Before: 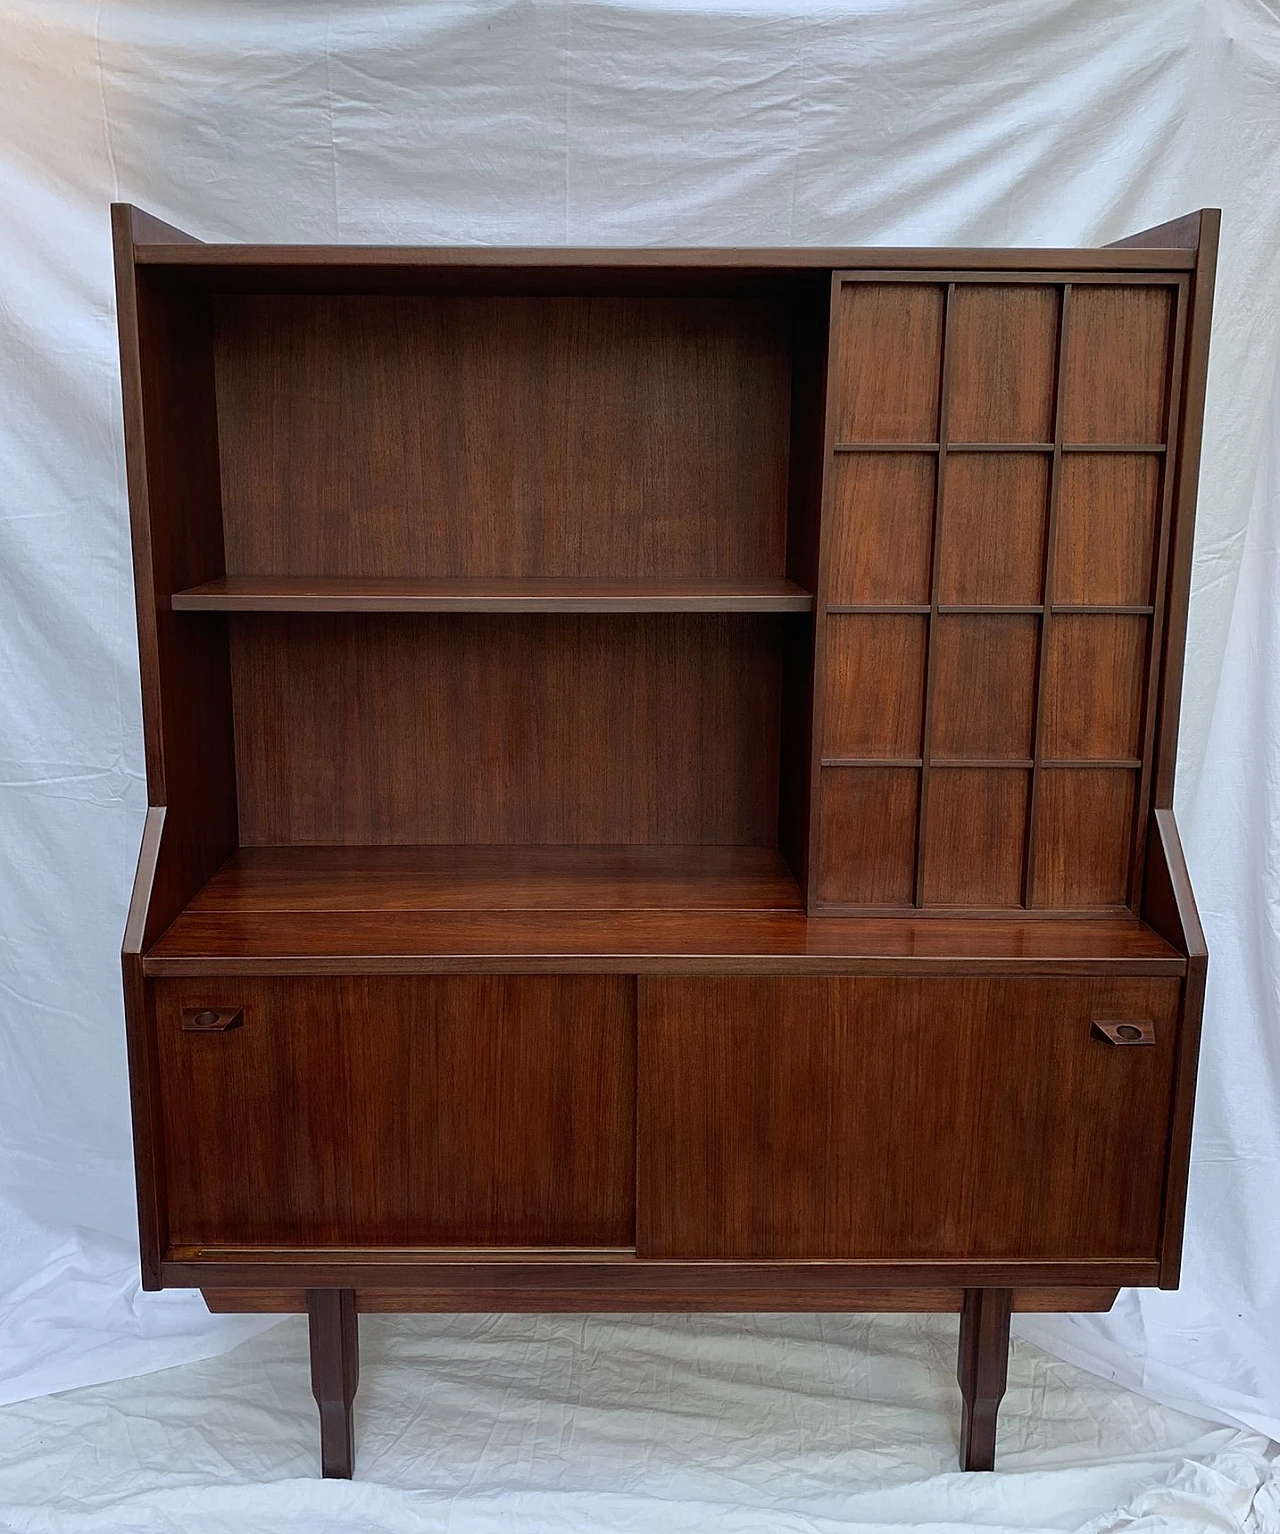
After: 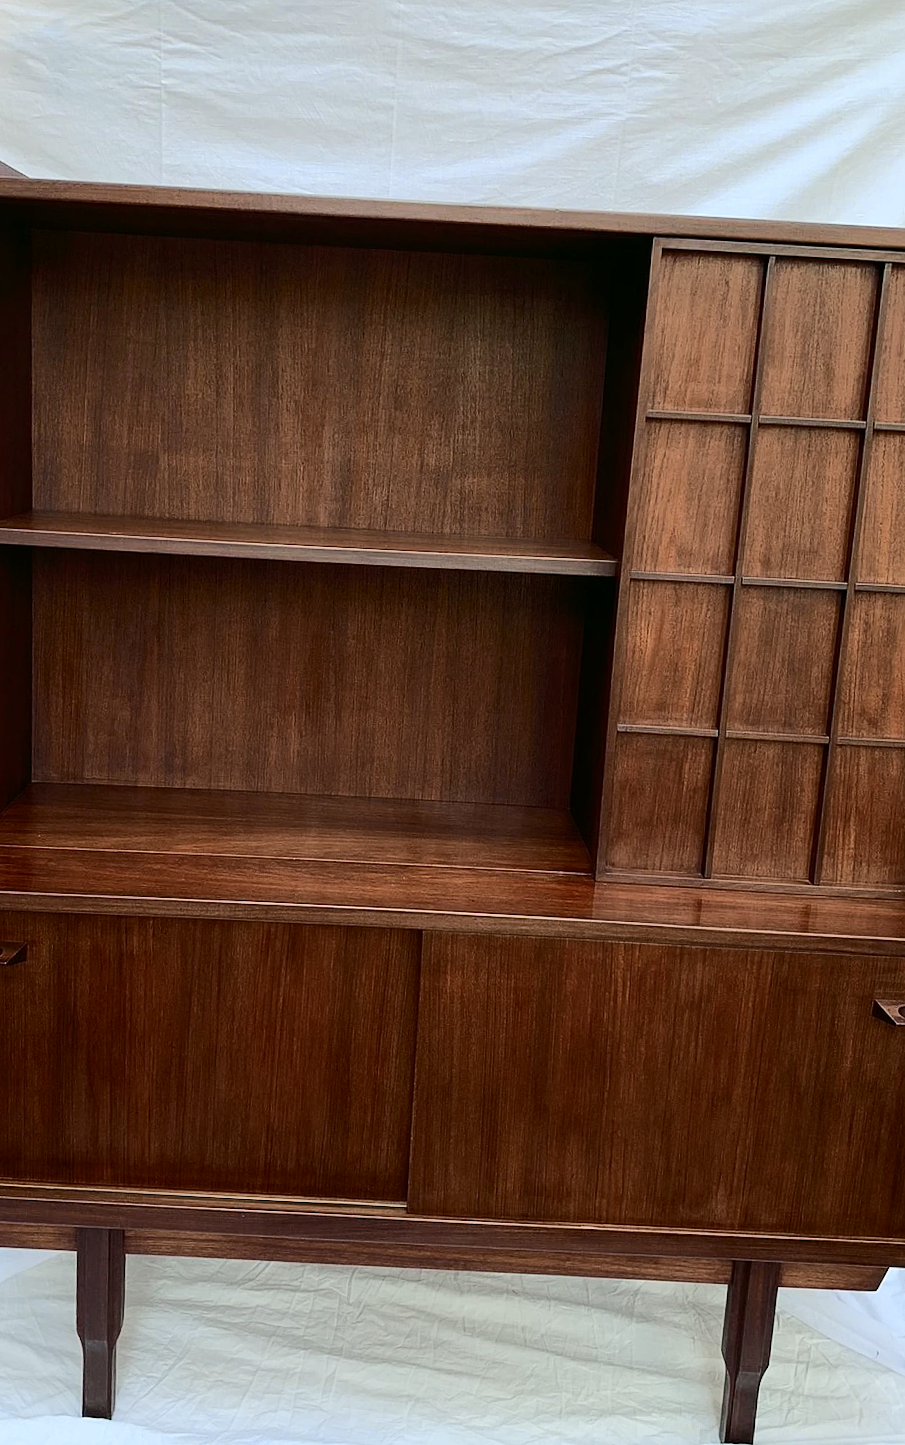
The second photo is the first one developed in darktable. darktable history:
crop and rotate: angle -2.96°, left 13.914%, top 0.044%, right 11.059%, bottom 0.02%
tone curve: curves: ch0 [(0, 0) (0.21, 0.21) (0.43, 0.586) (0.65, 0.793) (1, 1)]; ch1 [(0, 0) (0.382, 0.447) (0.492, 0.484) (0.544, 0.547) (0.583, 0.578) (0.599, 0.595) (0.67, 0.673) (1, 1)]; ch2 [(0, 0) (0.411, 0.382) (0.492, 0.5) (0.531, 0.534) (0.56, 0.573) (0.599, 0.602) (0.696, 0.693) (1, 1)], color space Lab, independent channels, preserve colors none
